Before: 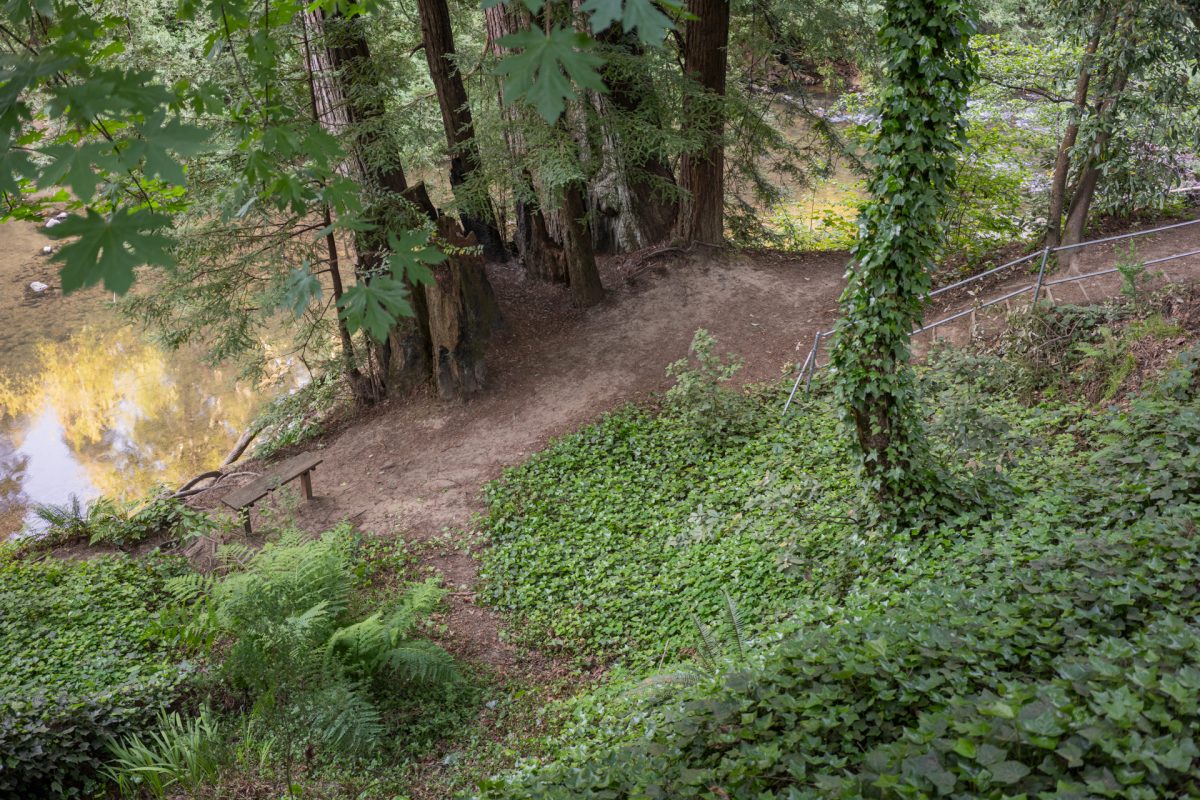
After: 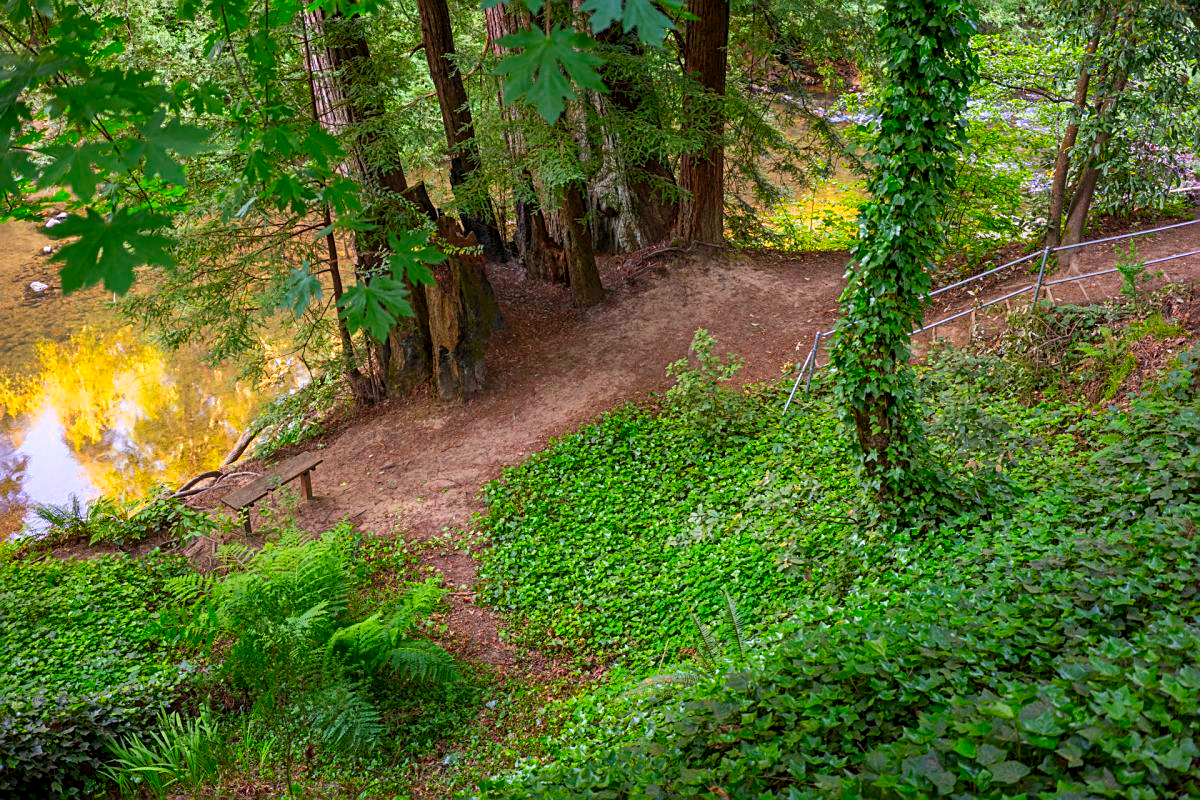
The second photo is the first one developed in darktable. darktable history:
color correction: saturation 2.15
levels: mode automatic
local contrast: highlights 100%, shadows 100%, detail 120%, midtone range 0.2
shadows and highlights: shadows 0, highlights 40
sharpen: on, module defaults
